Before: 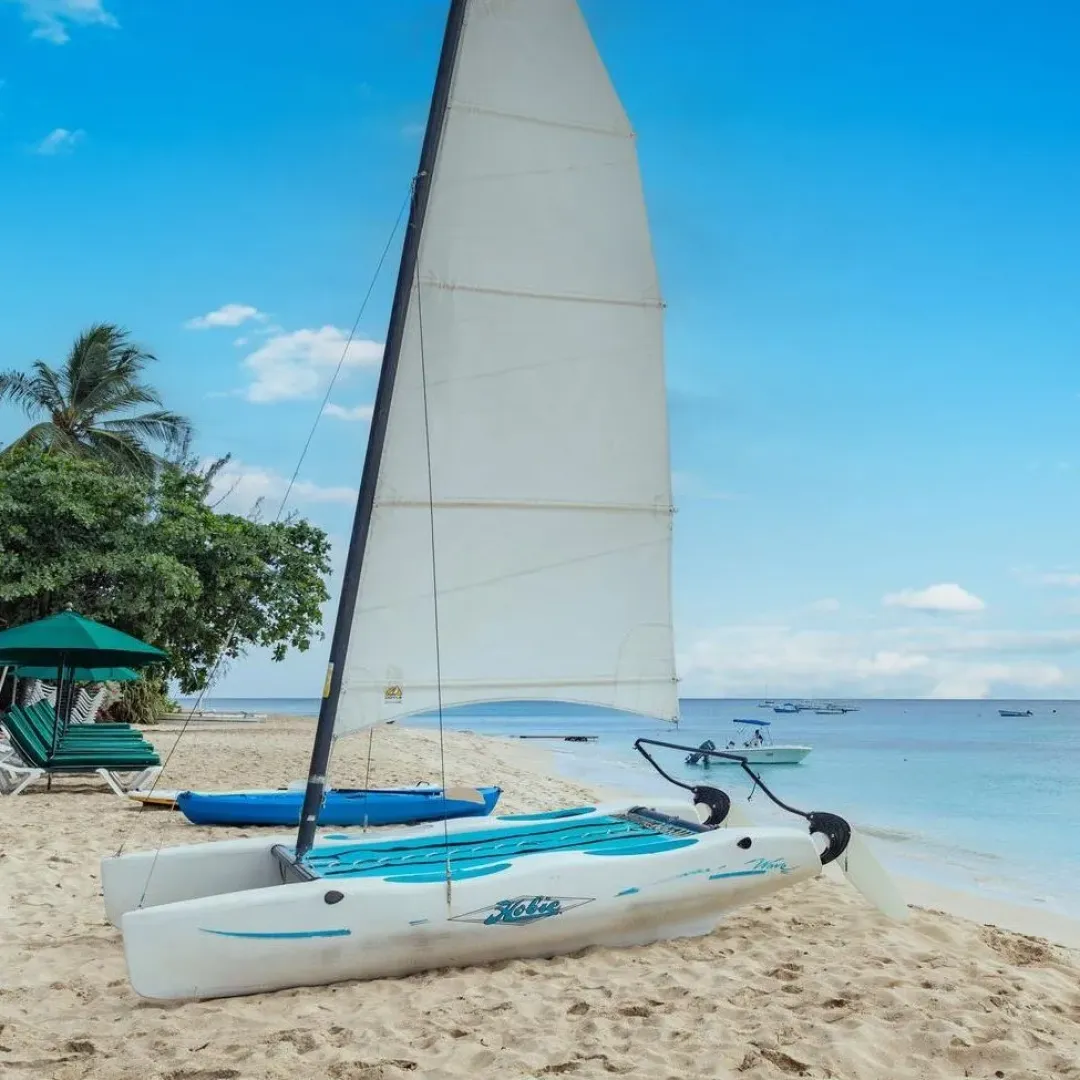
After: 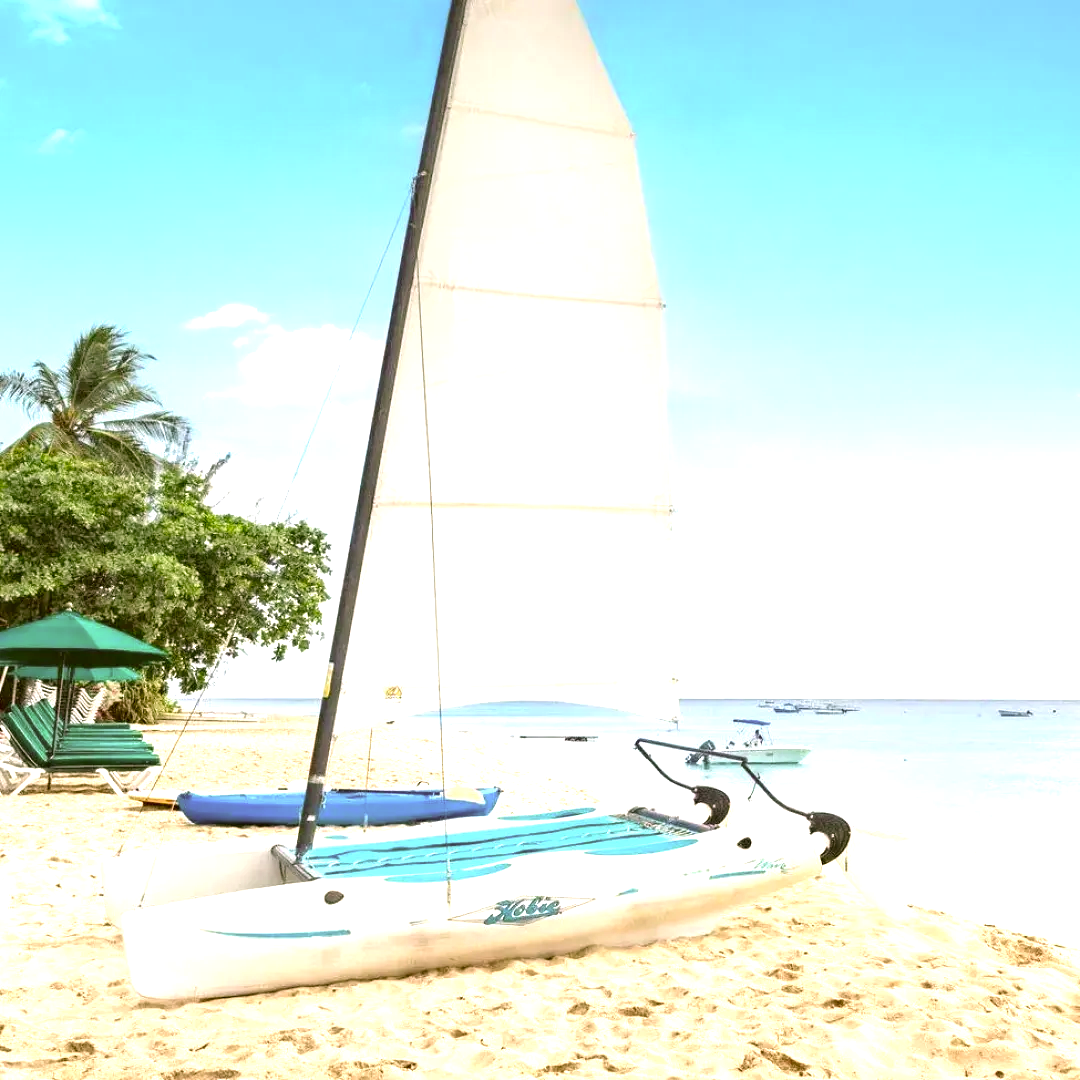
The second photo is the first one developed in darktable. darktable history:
exposure: black level correction 0, exposure 1.45 EV, compensate exposure bias true, compensate highlight preservation false
color correction: highlights a* 8.98, highlights b* 15.09, shadows a* -0.49, shadows b* 26.52
